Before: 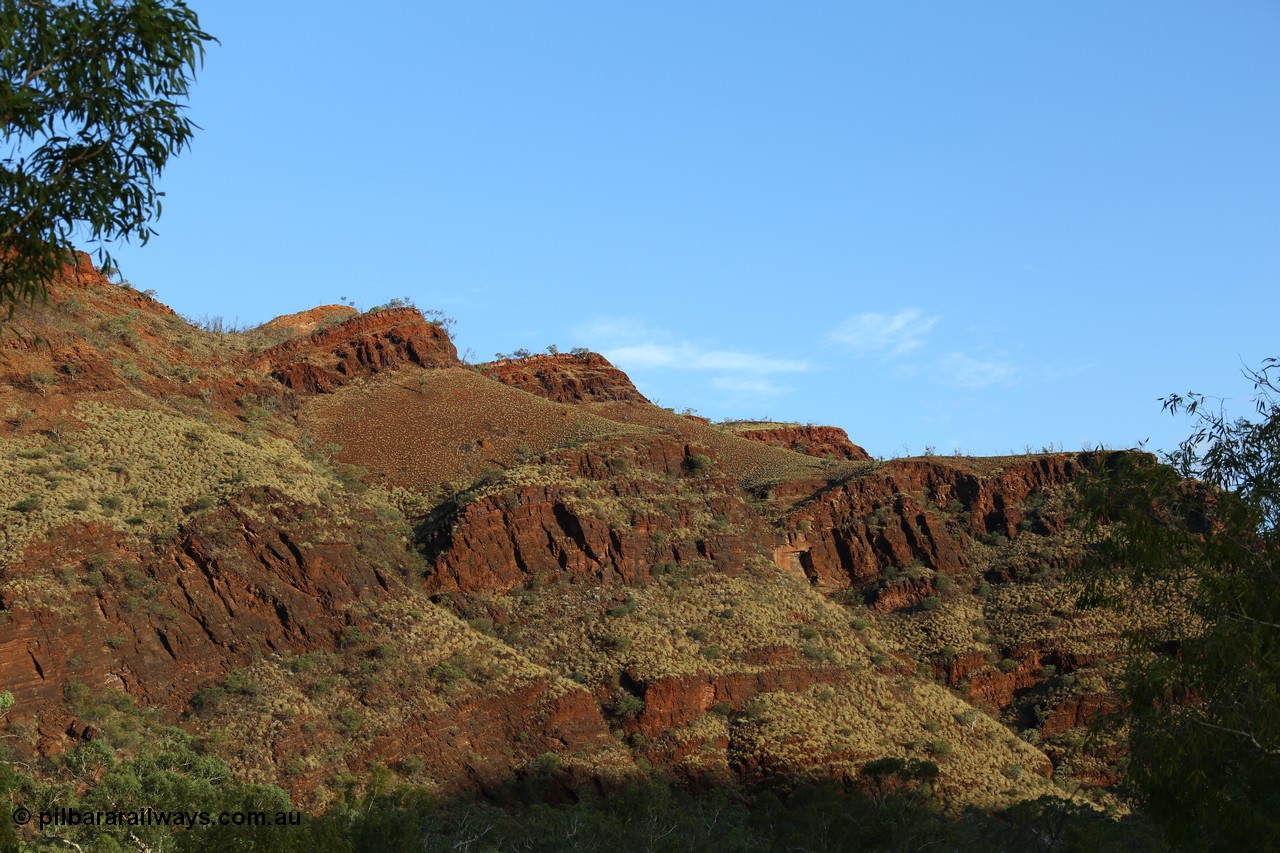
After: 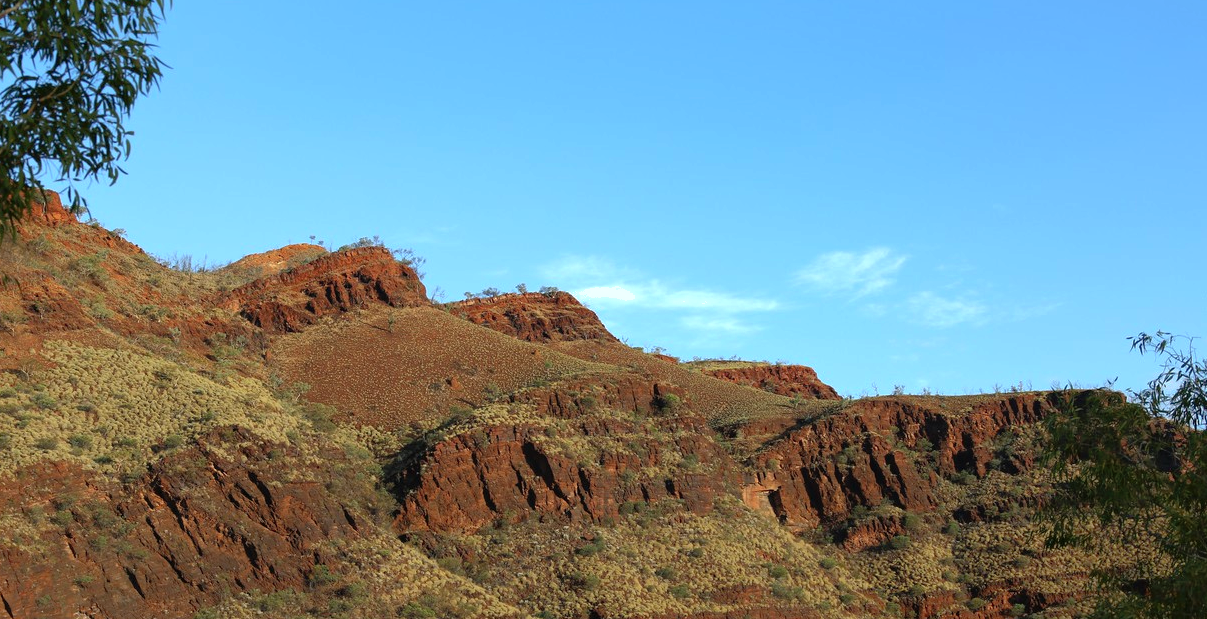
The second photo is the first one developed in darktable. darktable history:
tone equalizer: -8 EV -0.402 EV, -7 EV -0.42 EV, -6 EV -0.342 EV, -5 EV -0.198 EV, -3 EV 0.227 EV, -2 EV 0.347 EV, -1 EV 0.365 EV, +0 EV 0.395 EV
shadows and highlights: on, module defaults
crop: left 2.464%, top 7.167%, right 3.216%, bottom 20.264%
